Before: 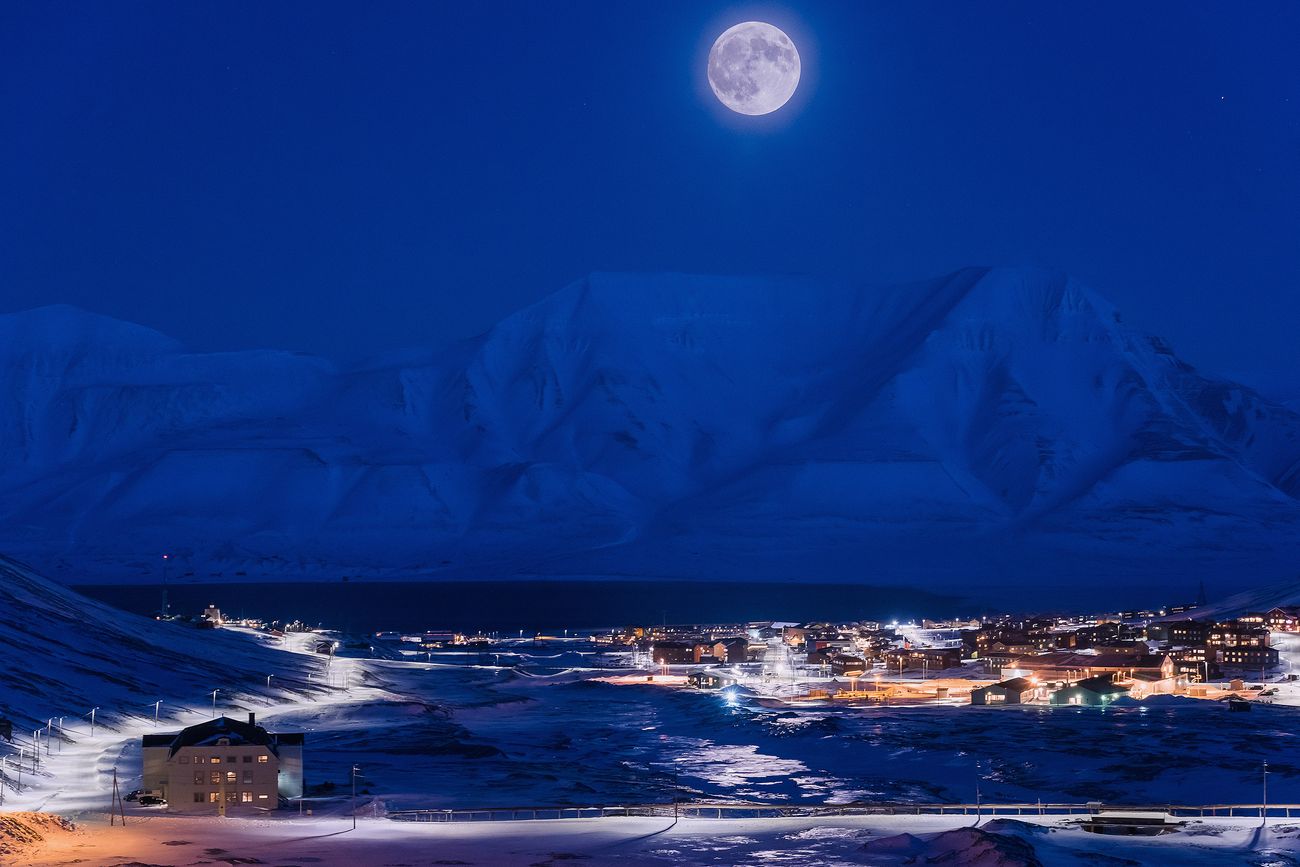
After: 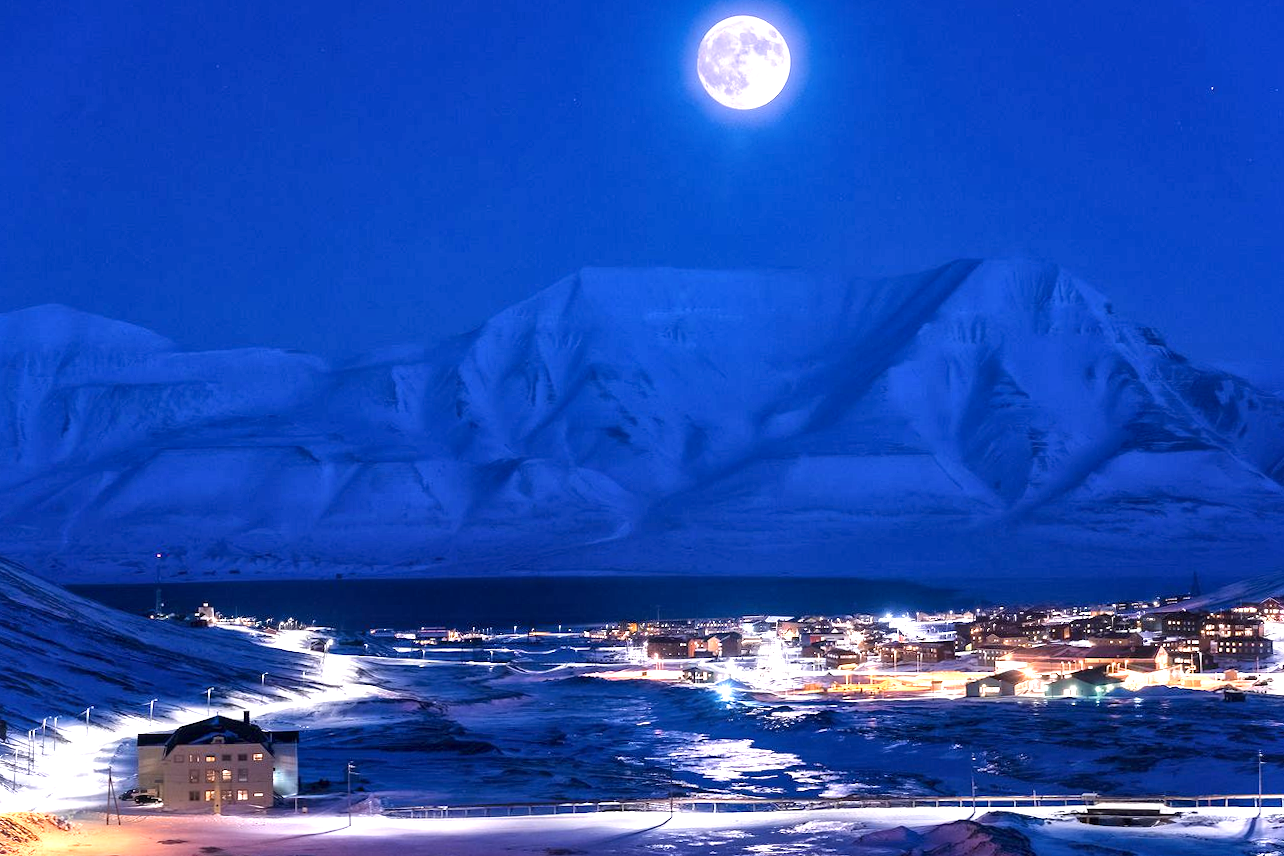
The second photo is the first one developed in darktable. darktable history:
rotate and perspective: rotation -0.45°, automatic cropping original format, crop left 0.008, crop right 0.992, crop top 0.012, crop bottom 0.988
local contrast: mode bilateral grid, contrast 20, coarseness 50, detail 140%, midtone range 0.2
exposure: black level correction 0, exposure 1.2 EV, compensate exposure bias true, compensate highlight preservation false
